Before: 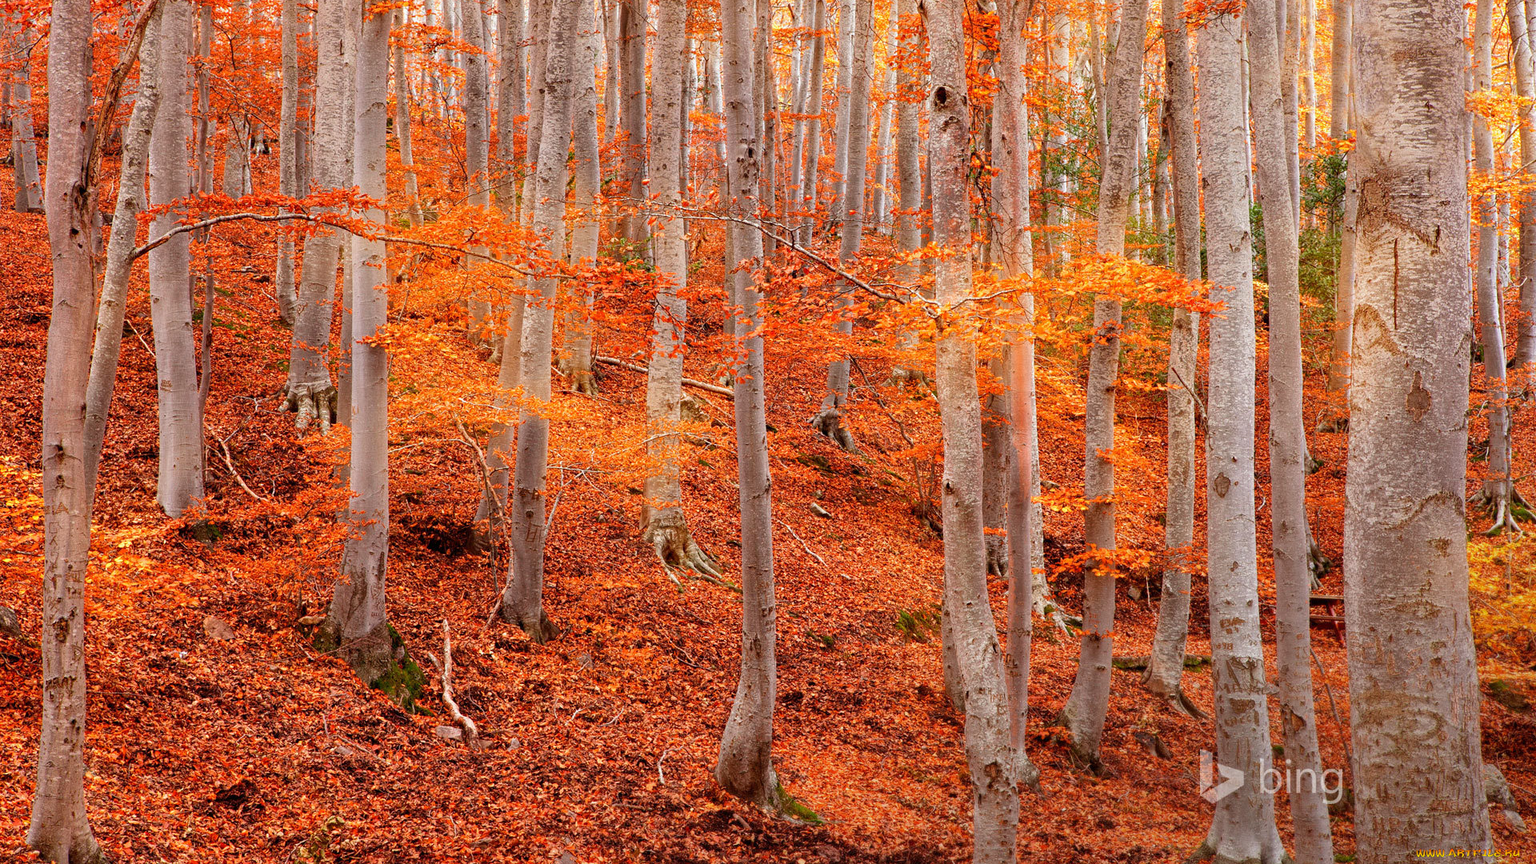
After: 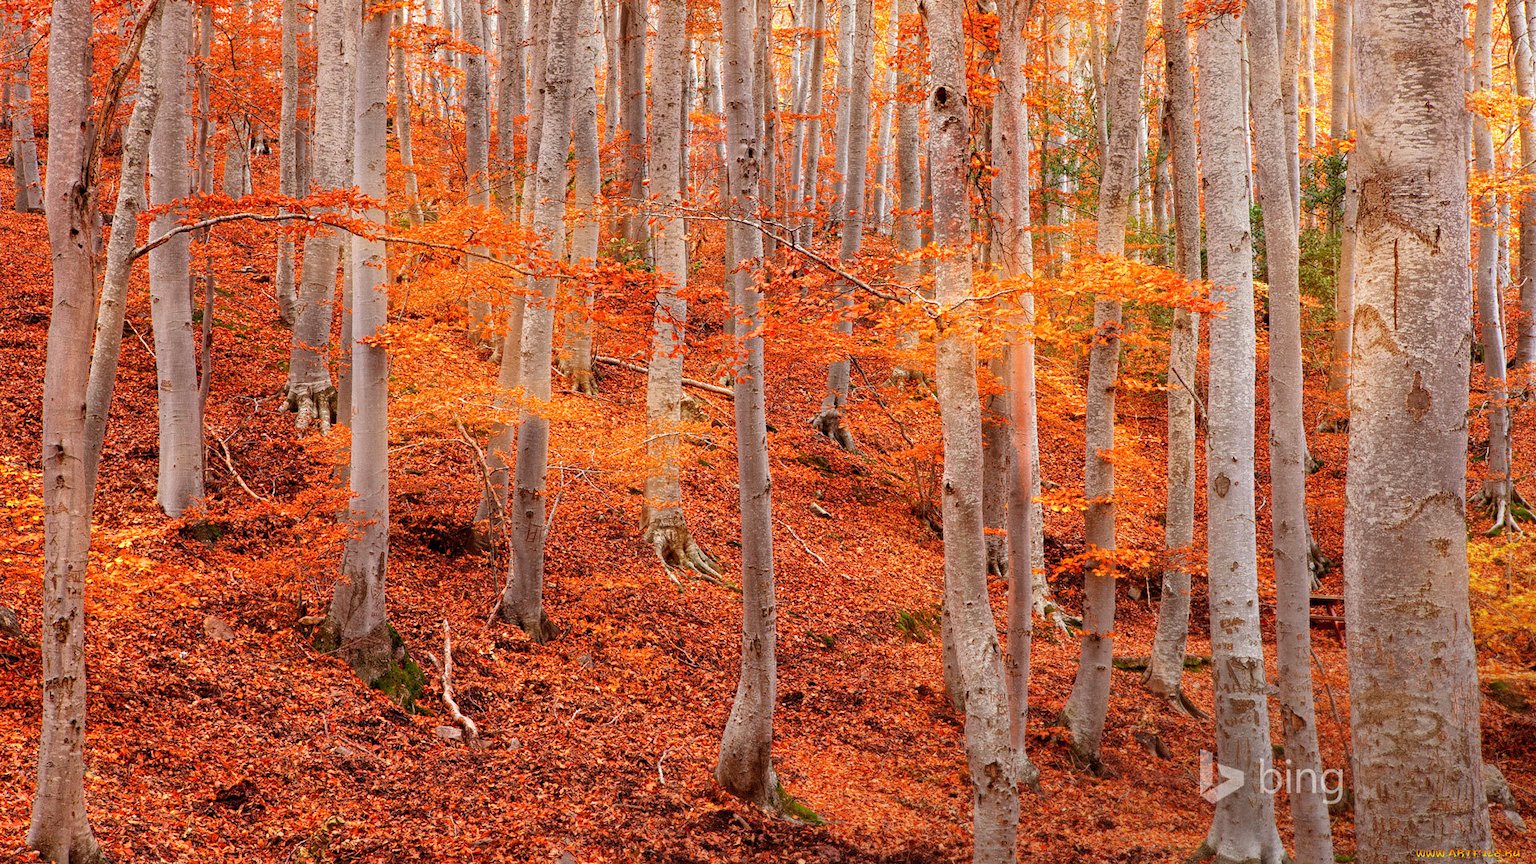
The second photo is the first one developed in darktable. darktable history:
shadows and highlights: shadows 12.58, white point adjustment 1.16, highlights -1.43, soften with gaussian
